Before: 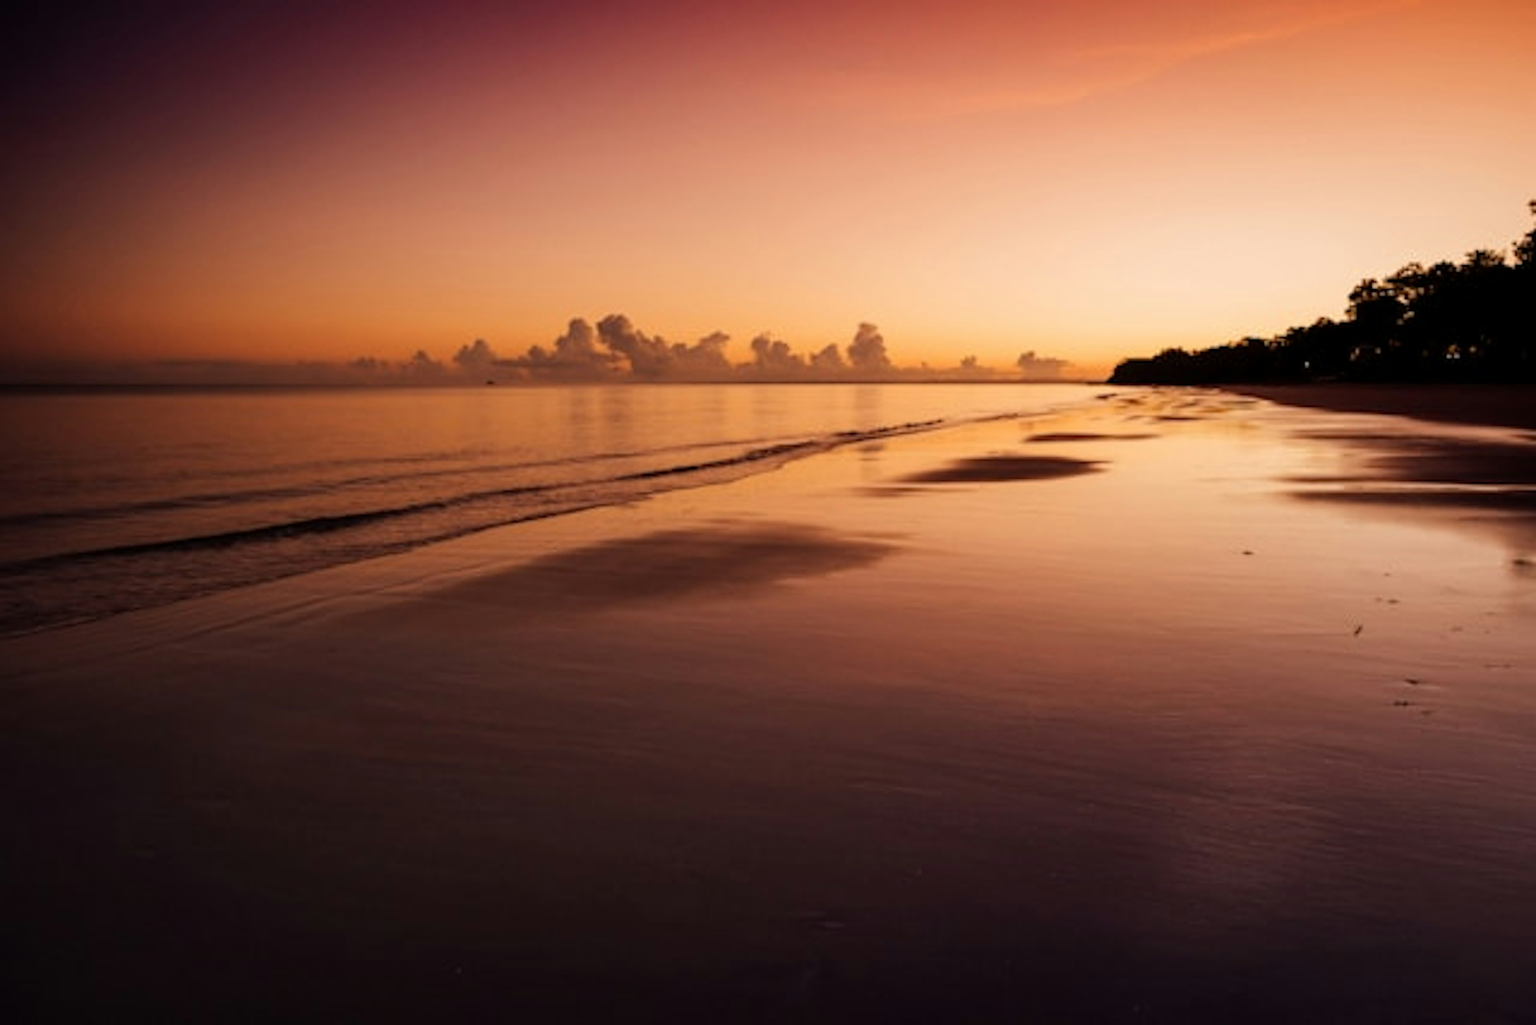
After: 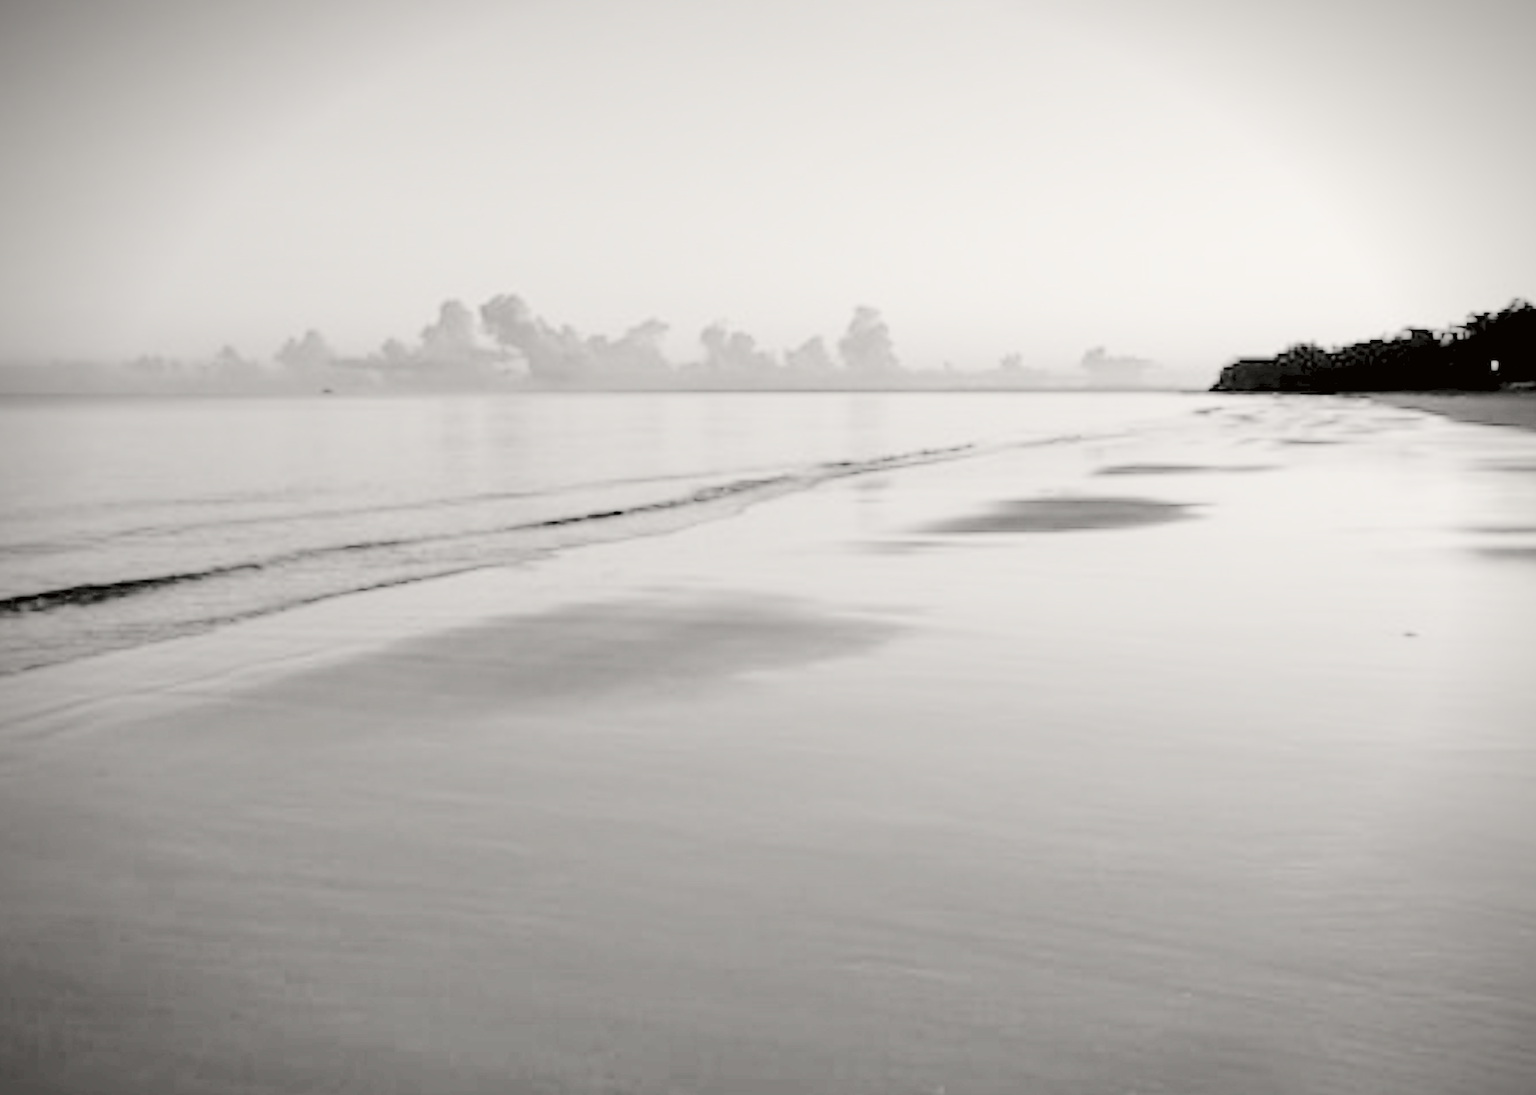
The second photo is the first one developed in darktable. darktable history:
vignetting: fall-off start 88.53%, fall-off radius 44.2%, saturation 0.376, width/height ratio 1.161
contrast brightness saturation: brightness 1
color calibration: output gray [0.246, 0.254, 0.501, 0], gray › normalize channels true, illuminant same as pipeline (D50), adaptation XYZ, x 0.346, y 0.359, gamut compression 0
exposure: black level correction 0.002, exposure 0.15 EV, compensate highlight preservation false
tone curve: curves: ch0 [(0, 0.01) (0.052, 0.045) (0.136, 0.133) (0.275, 0.35) (0.43, 0.54) (0.676, 0.751) (0.89, 0.919) (1, 1)]; ch1 [(0, 0) (0.094, 0.081) (0.285, 0.299) (0.385, 0.403) (0.447, 0.429) (0.495, 0.496) (0.544, 0.552) (0.589, 0.612) (0.722, 0.728) (1, 1)]; ch2 [(0, 0) (0.257, 0.217) (0.43, 0.421) (0.498, 0.507) (0.531, 0.544) (0.56, 0.579) (0.625, 0.642) (1, 1)], color space Lab, independent channels, preserve colors none
crop and rotate: left 17.046%, top 10.659%, right 12.989%, bottom 14.553%
